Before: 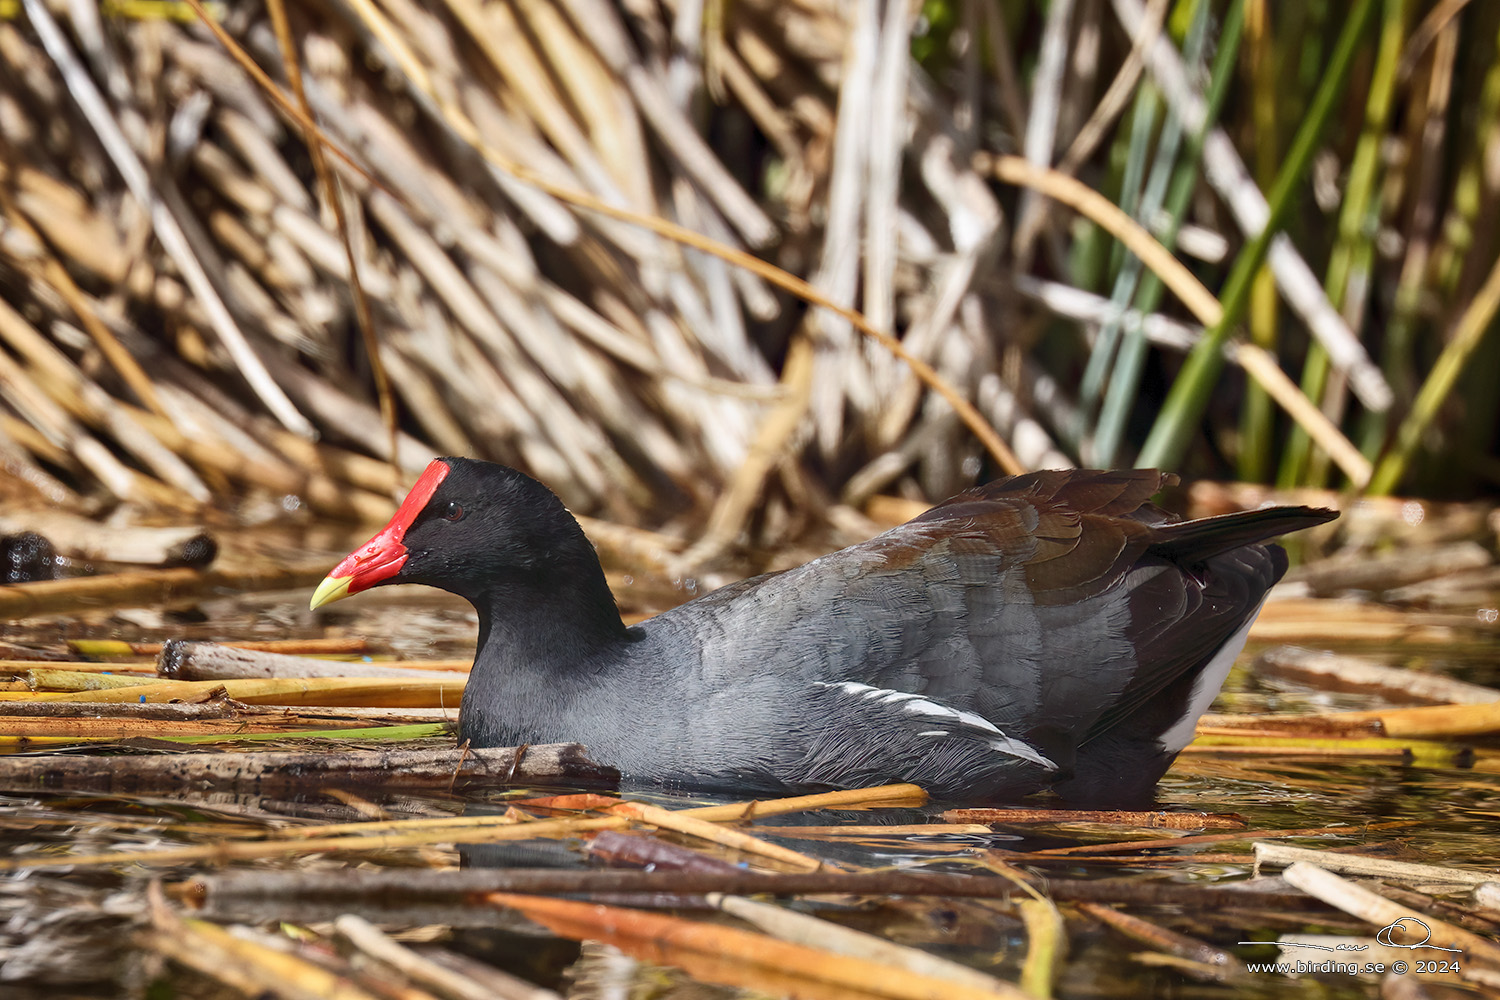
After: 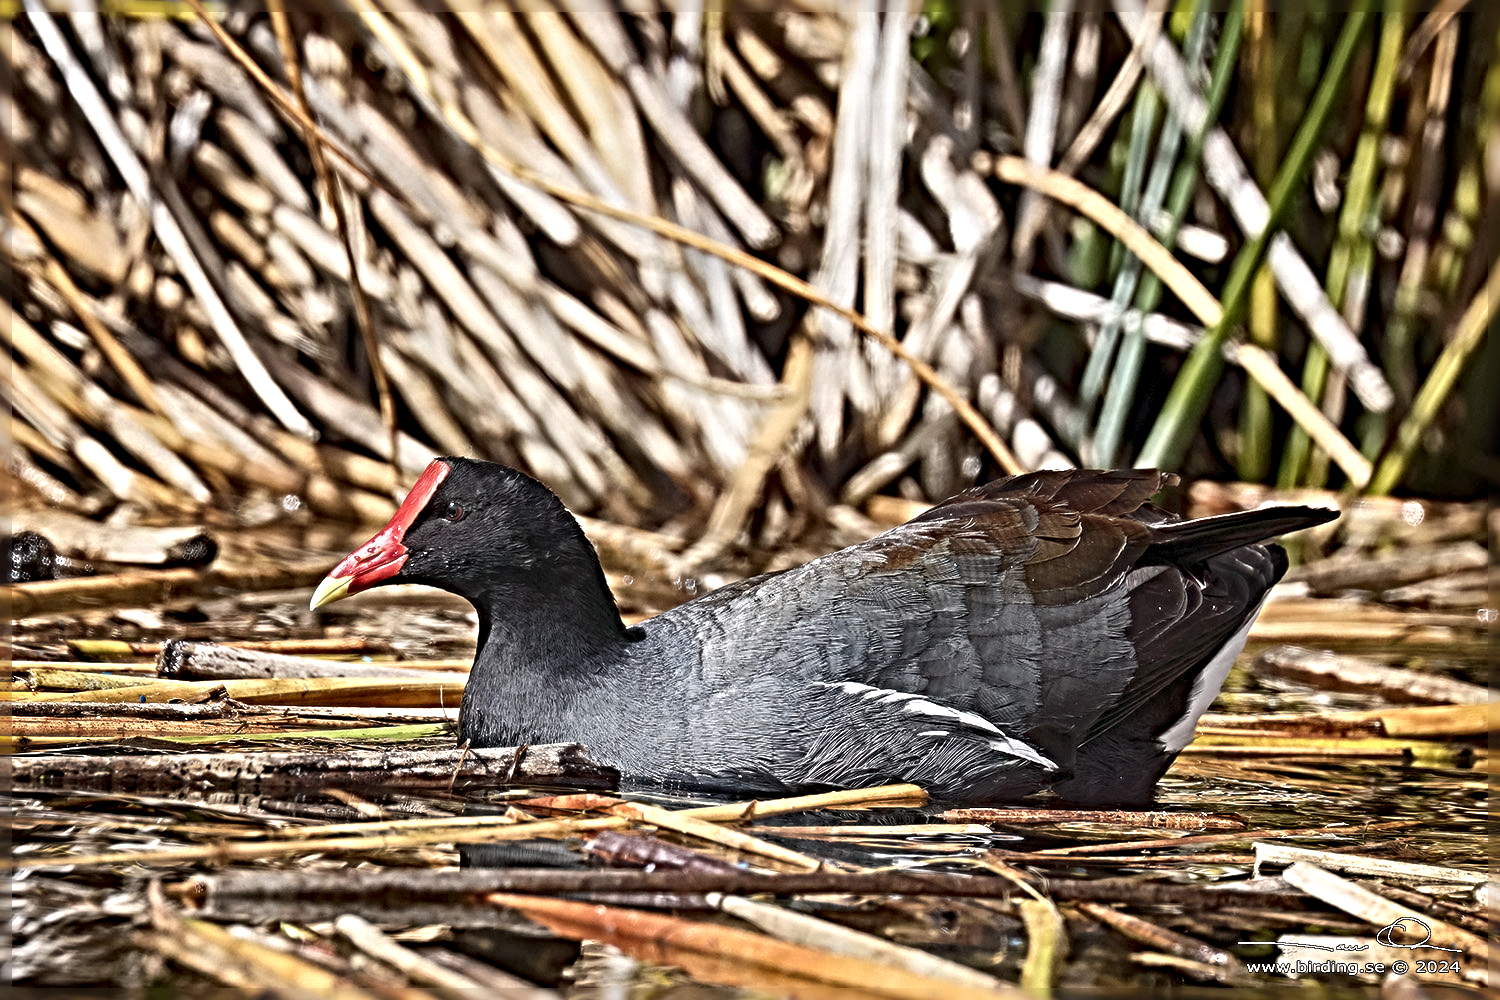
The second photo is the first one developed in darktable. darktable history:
soften: size 10%, saturation 50%, brightness 0.2 EV, mix 10%
sharpen: radius 6.3, amount 1.8, threshold 0
tone equalizer: on, module defaults
